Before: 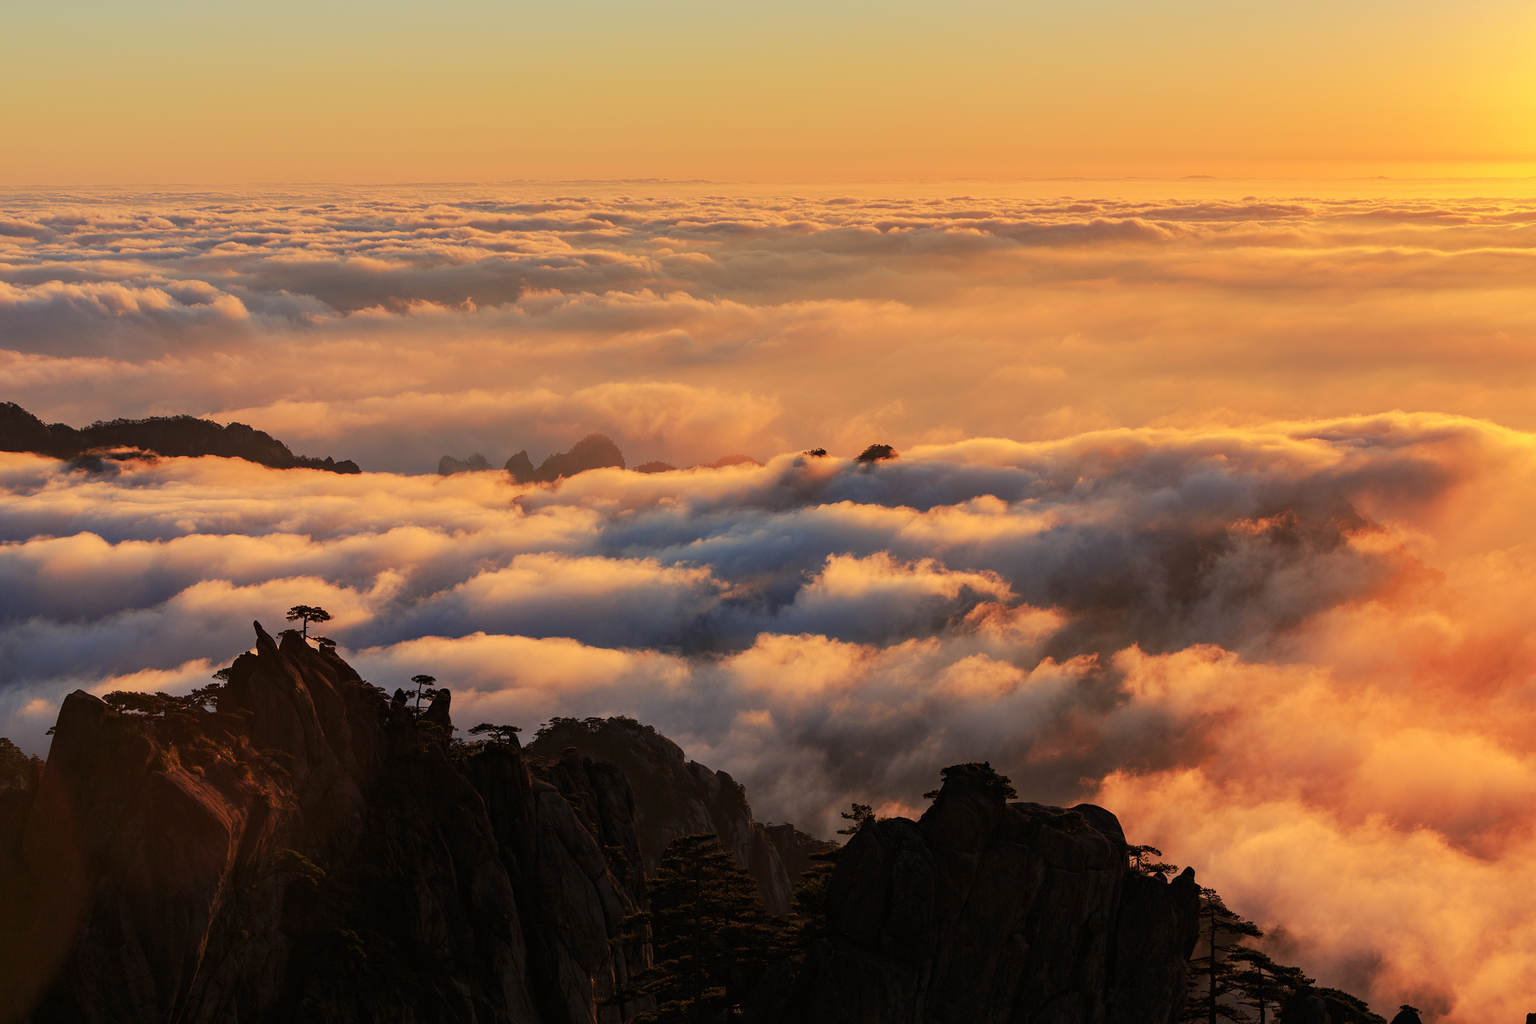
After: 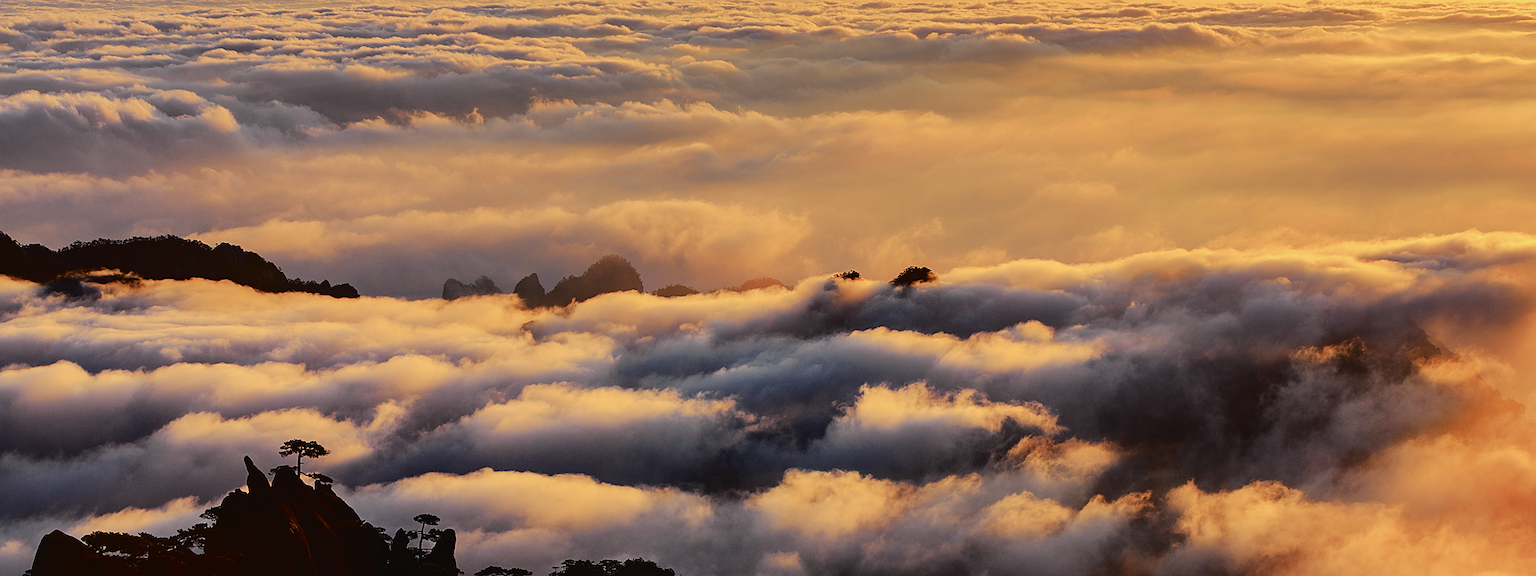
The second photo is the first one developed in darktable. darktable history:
tone curve: curves: ch0 [(0, 0.022) (0.177, 0.086) (0.392, 0.438) (0.704, 0.844) (0.858, 0.938) (1, 0.981)]; ch1 [(0, 0) (0.402, 0.36) (0.476, 0.456) (0.498, 0.497) (0.518, 0.521) (0.58, 0.598) (0.619, 0.65) (0.692, 0.737) (1, 1)]; ch2 [(0, 0) (0.415, 0.438) (0.483, 0.499) (0.503, 0.503) (0.526, 0.532) (0.563, 0.604) (0.626, 0.697) (0.699, 0.753) (0.997, 0.858)], color space Lab, independent channels
color contrast: green-magenta contrast 0.84, blue-yellow contrast 0.86
sharpen: on, module defaults
crop: left 1.744%, top 19.225%, right 5.069%, bottom 28.357%
exposure: exposure -0.582 EV, compensate highlight preservation false
white balance: red 0.948, green 1.02, blue 1.176
